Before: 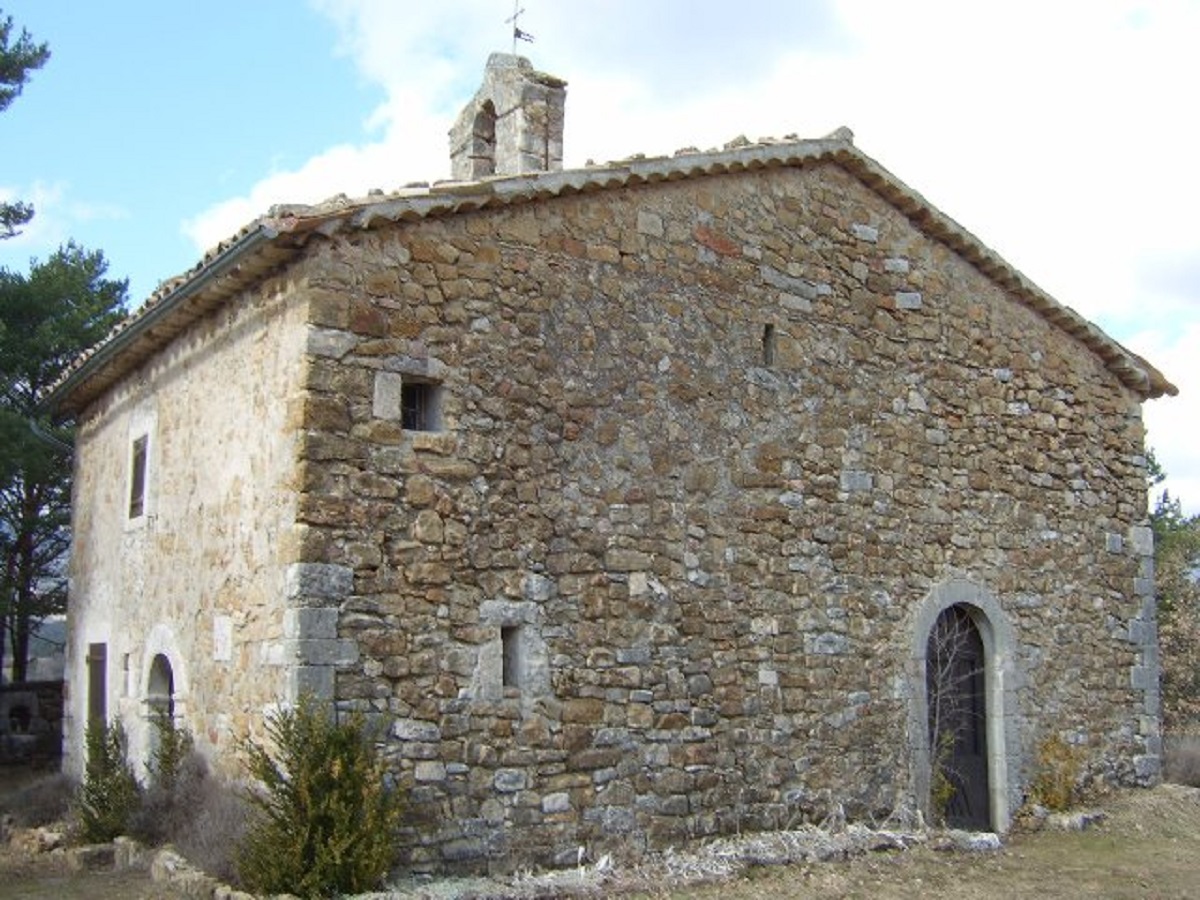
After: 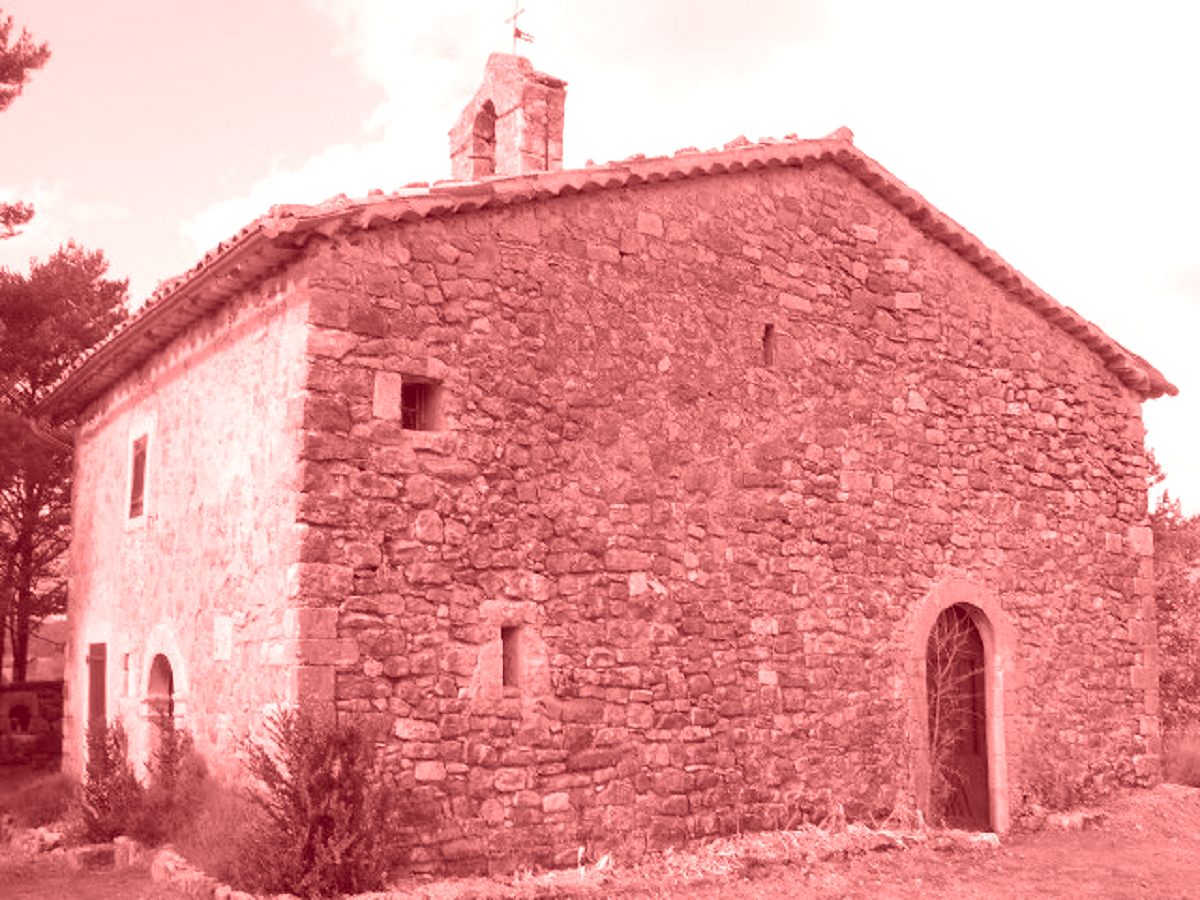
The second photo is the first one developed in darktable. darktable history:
colorize: saturation 60%, source mix 100%
tone equalizer: on, module defaults
